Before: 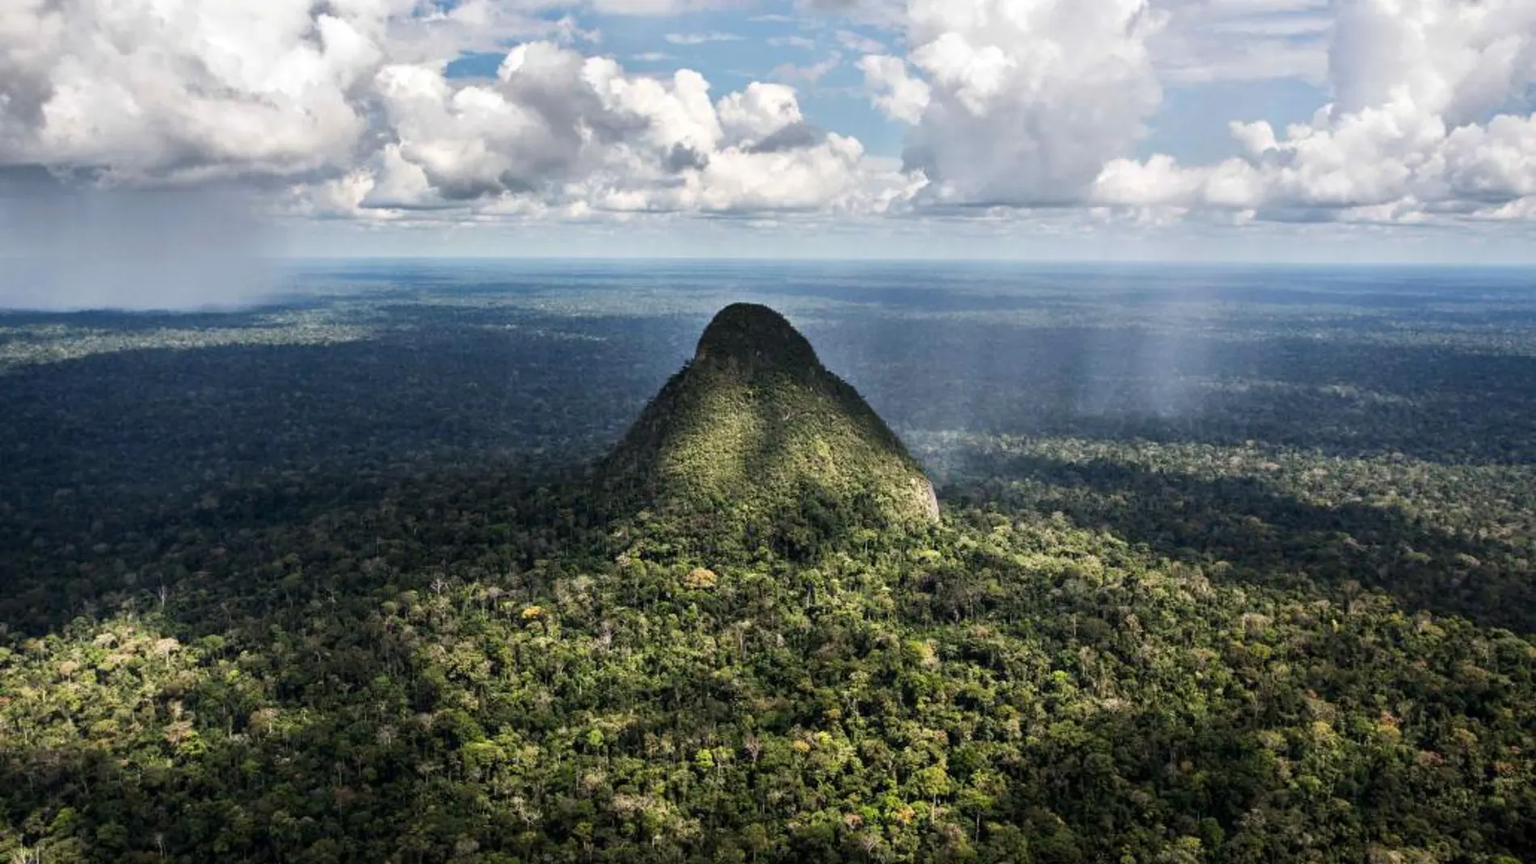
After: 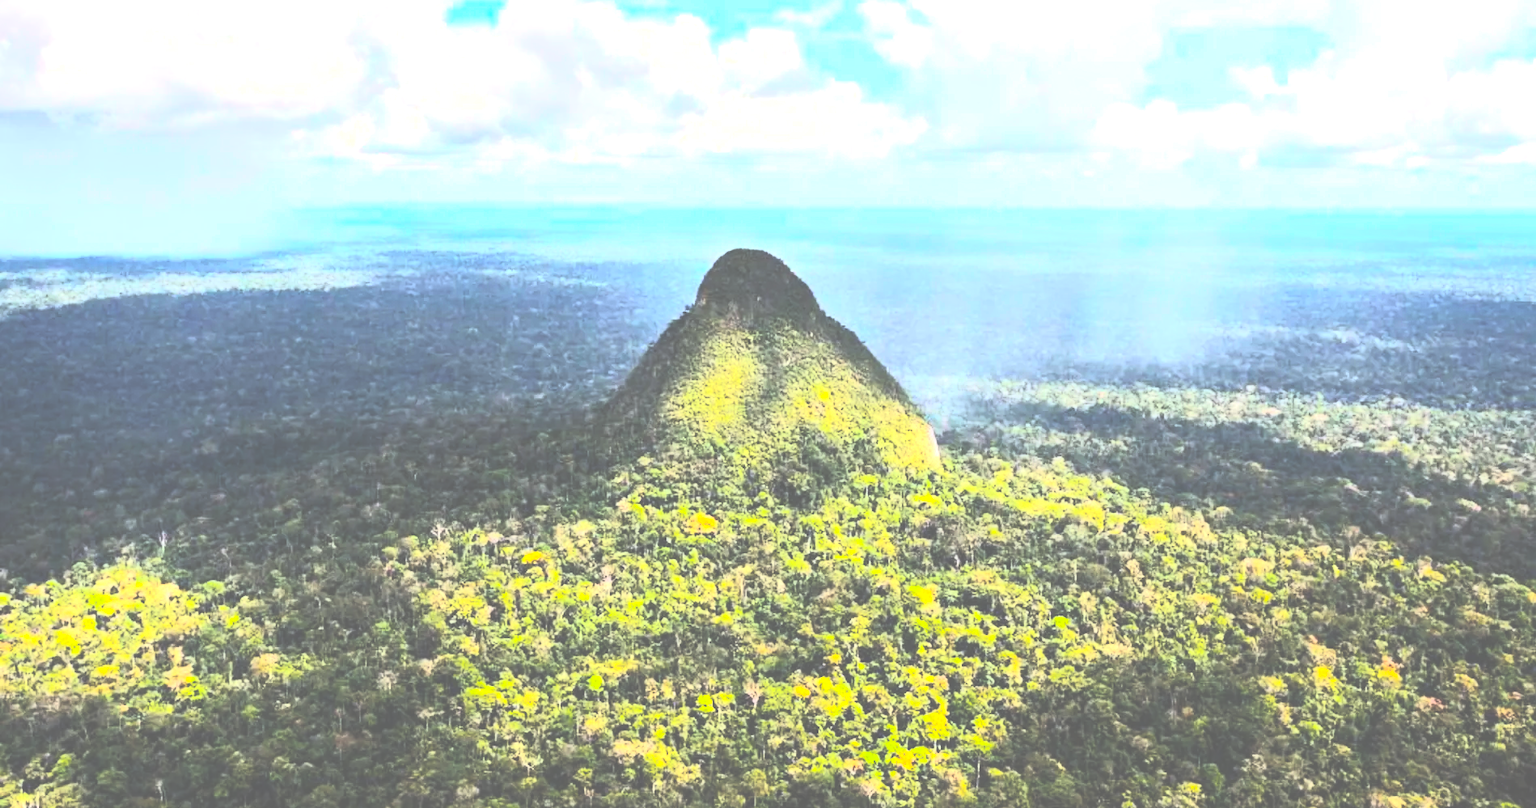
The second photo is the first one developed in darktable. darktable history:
exposure: black level correction -0.042, exposure 0.061 EV, compensate highlight preservation false
color balance rgb: linear chroma grading › global chroma 41.347%, perceptual saturation grading › global saturation 25.65%, perceptual brilliance grading › highlights 47.758%, perceptual brilliance grading › mid-tones 22.507%, perceptual brilliance grading › shadows -6.576%
tone curve: curves: ch0 [(0, 0.052) (0.207, 0.35) (0.392, 0.592) (0.54, 0.803) (0.725, 0.922) (0.99, 0.974)], color space Lab, independent channels, preserve colors none
crop and rotate: top 6.407%
